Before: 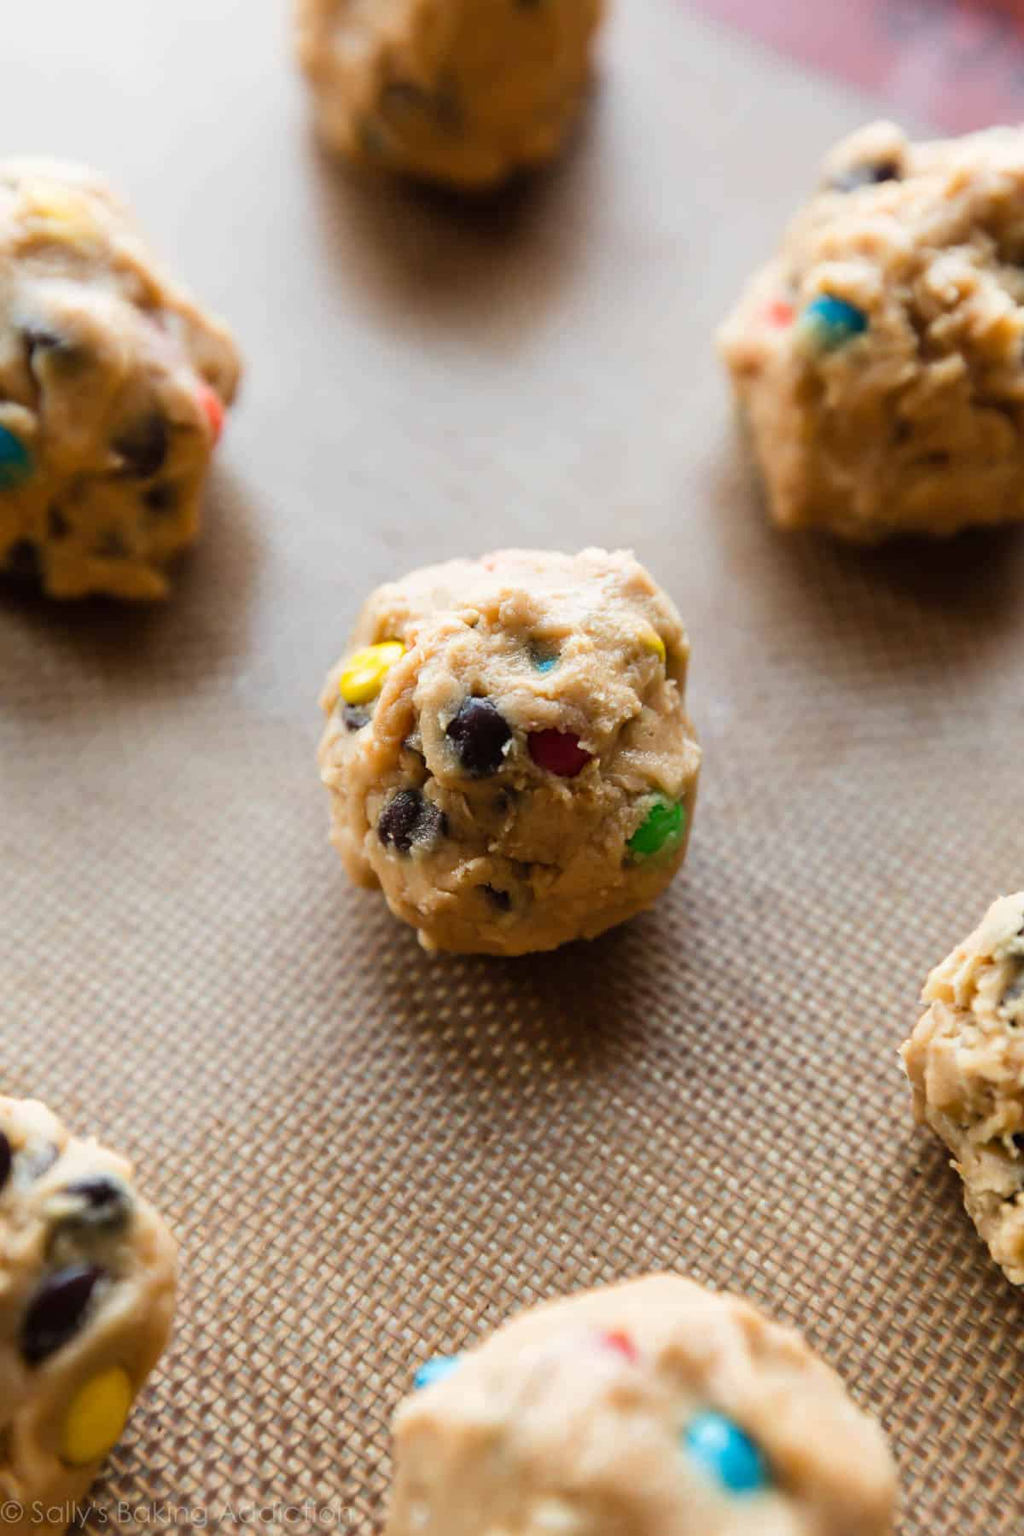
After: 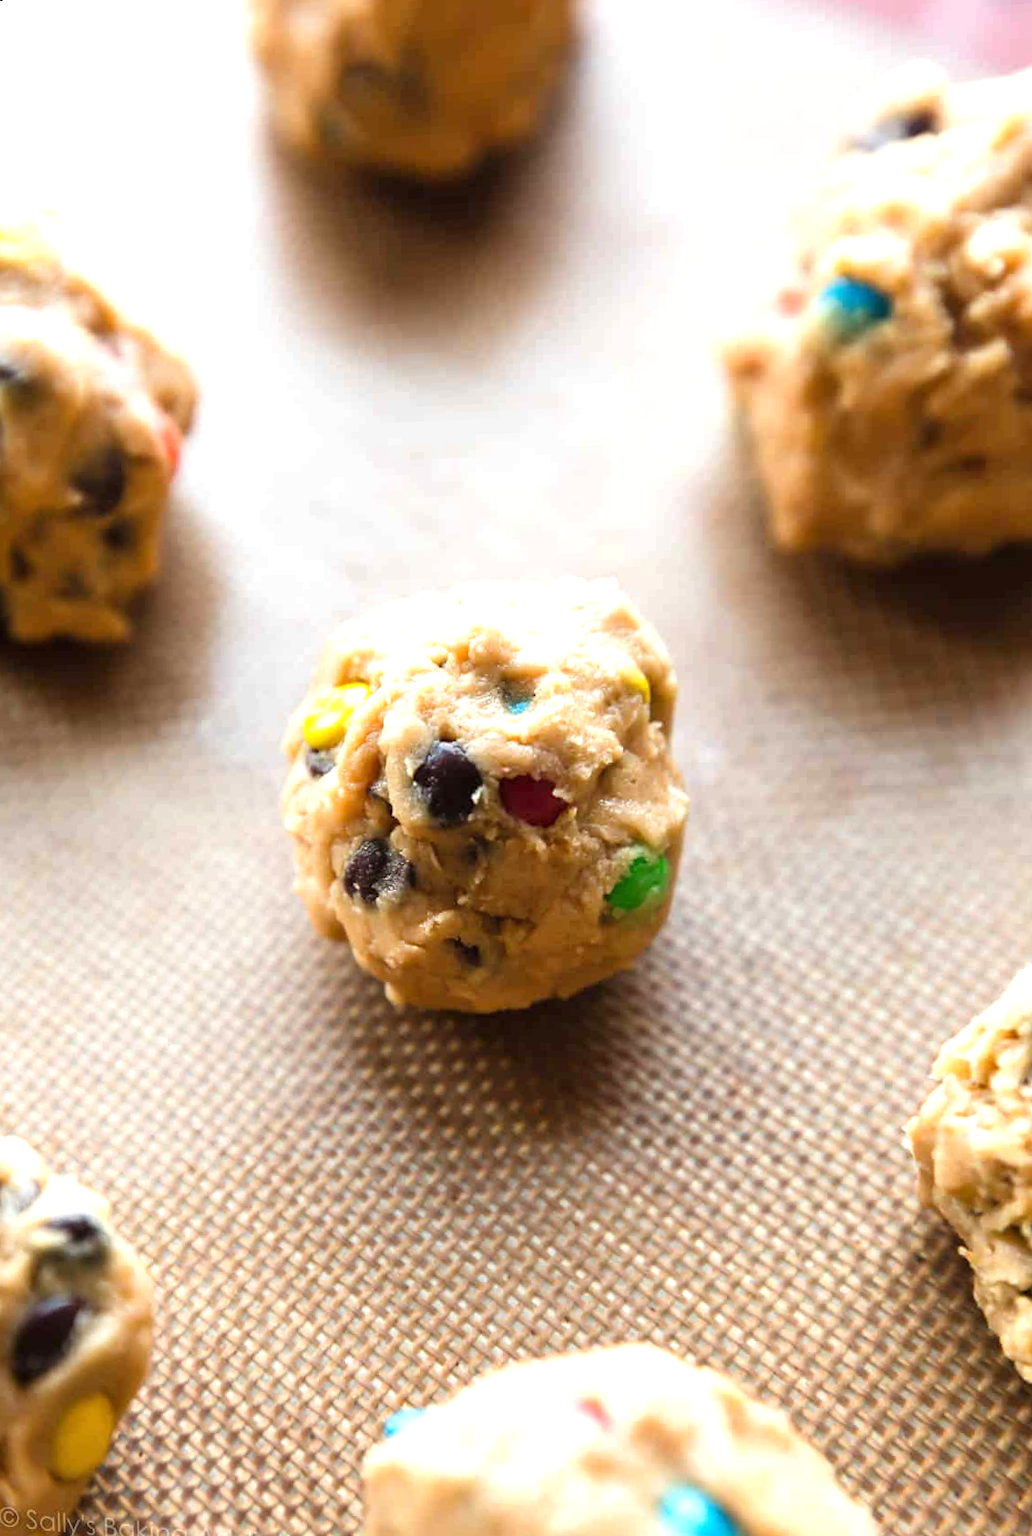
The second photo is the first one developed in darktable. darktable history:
rotate and perspective: rotation 0.062°, lens shift (vertical) 0.115, lens shift (horizontal) -0.133, crop left 0.047, crop right 0.94, crop top 0.061, crop bottom 0.94
exposure: black level correction 0, exposure 0.7 EV, compensate exposure bias true, compensate highlight preservation false
